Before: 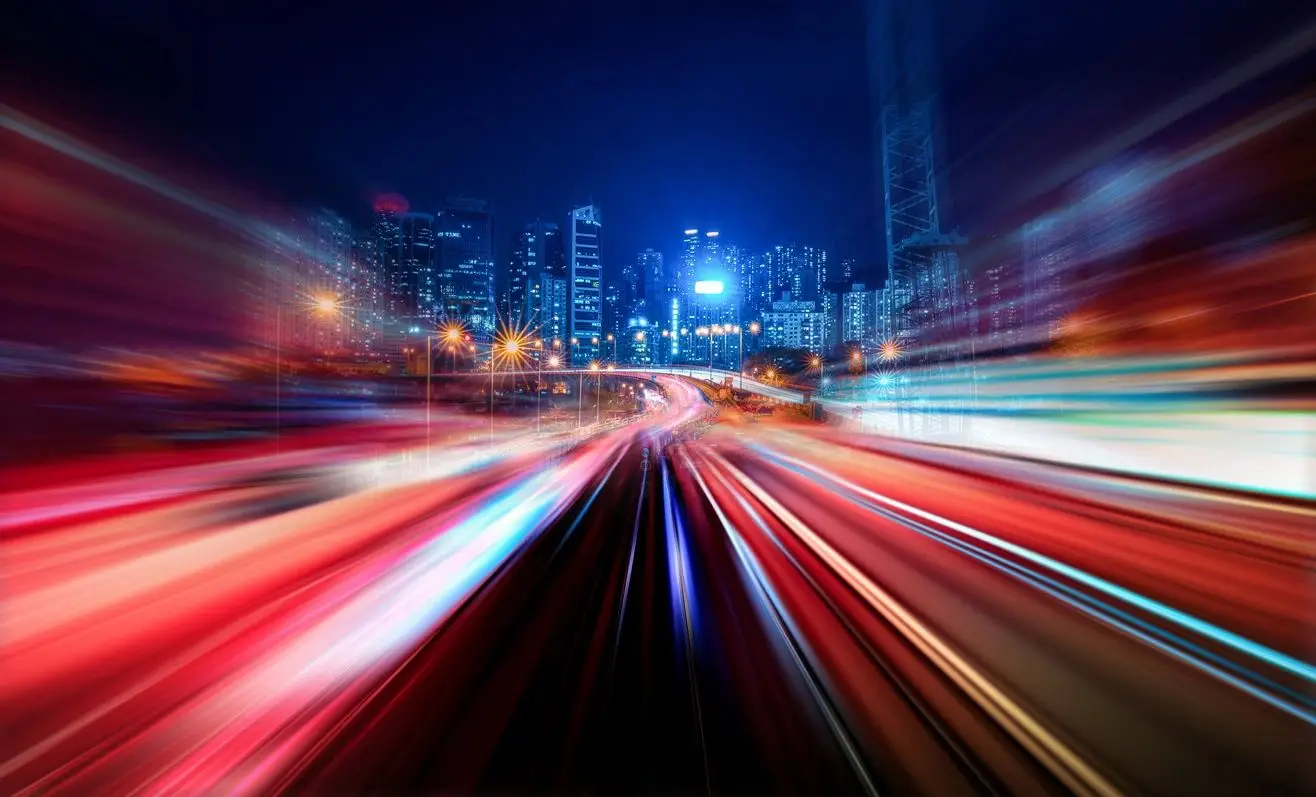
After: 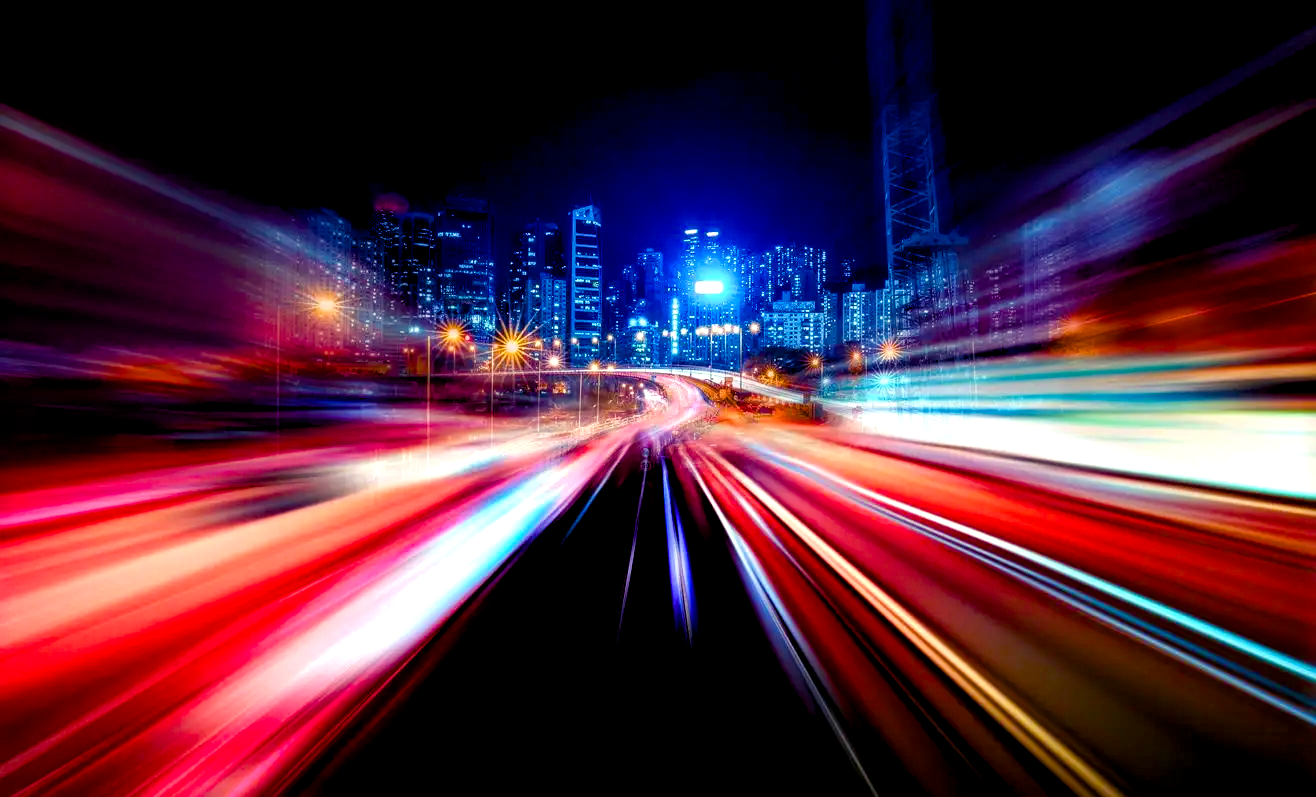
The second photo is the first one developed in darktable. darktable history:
shadows and highlights: shadows 4.1, highlights -17.6, soften with gaussian
color balance rgb: shadows lift › luminance -21.66%, shadows lift › chroma 6.57%, shadows lift › hue 270°, power › chroma 0.68%, power › hue 60°, highlights gain › luminance 6.08%, highlights gain › chroma 1.33%, highlights gain › hue 90°, global offset › luminance -0.87%, perceptual saturation grading › global saturation 26.86%, perceptual saturation grading › highlights -28.39%, perceptual saturation grading › mid-tones 15.22%, perceptual saturation grading › shadows 33.98%, perceptual brilliance grading › highlights 10%, perceptual brilliance grading › mid-tones 5%
